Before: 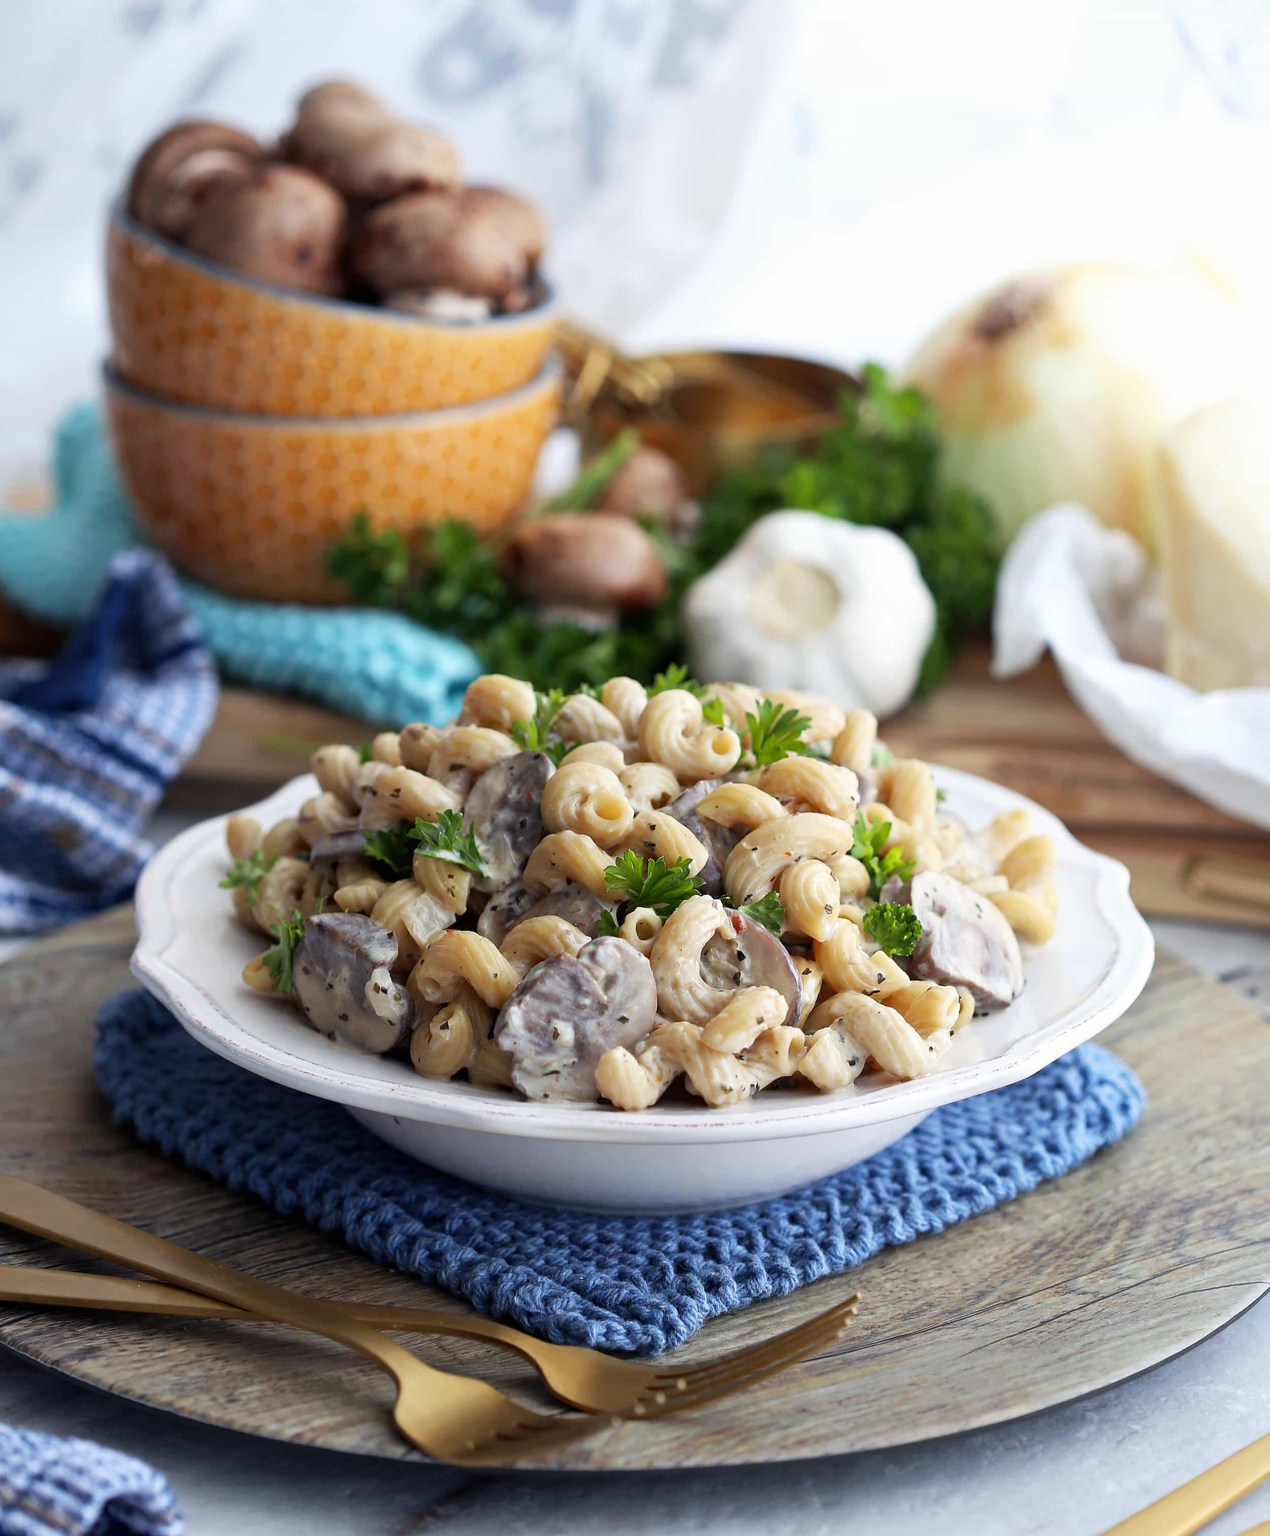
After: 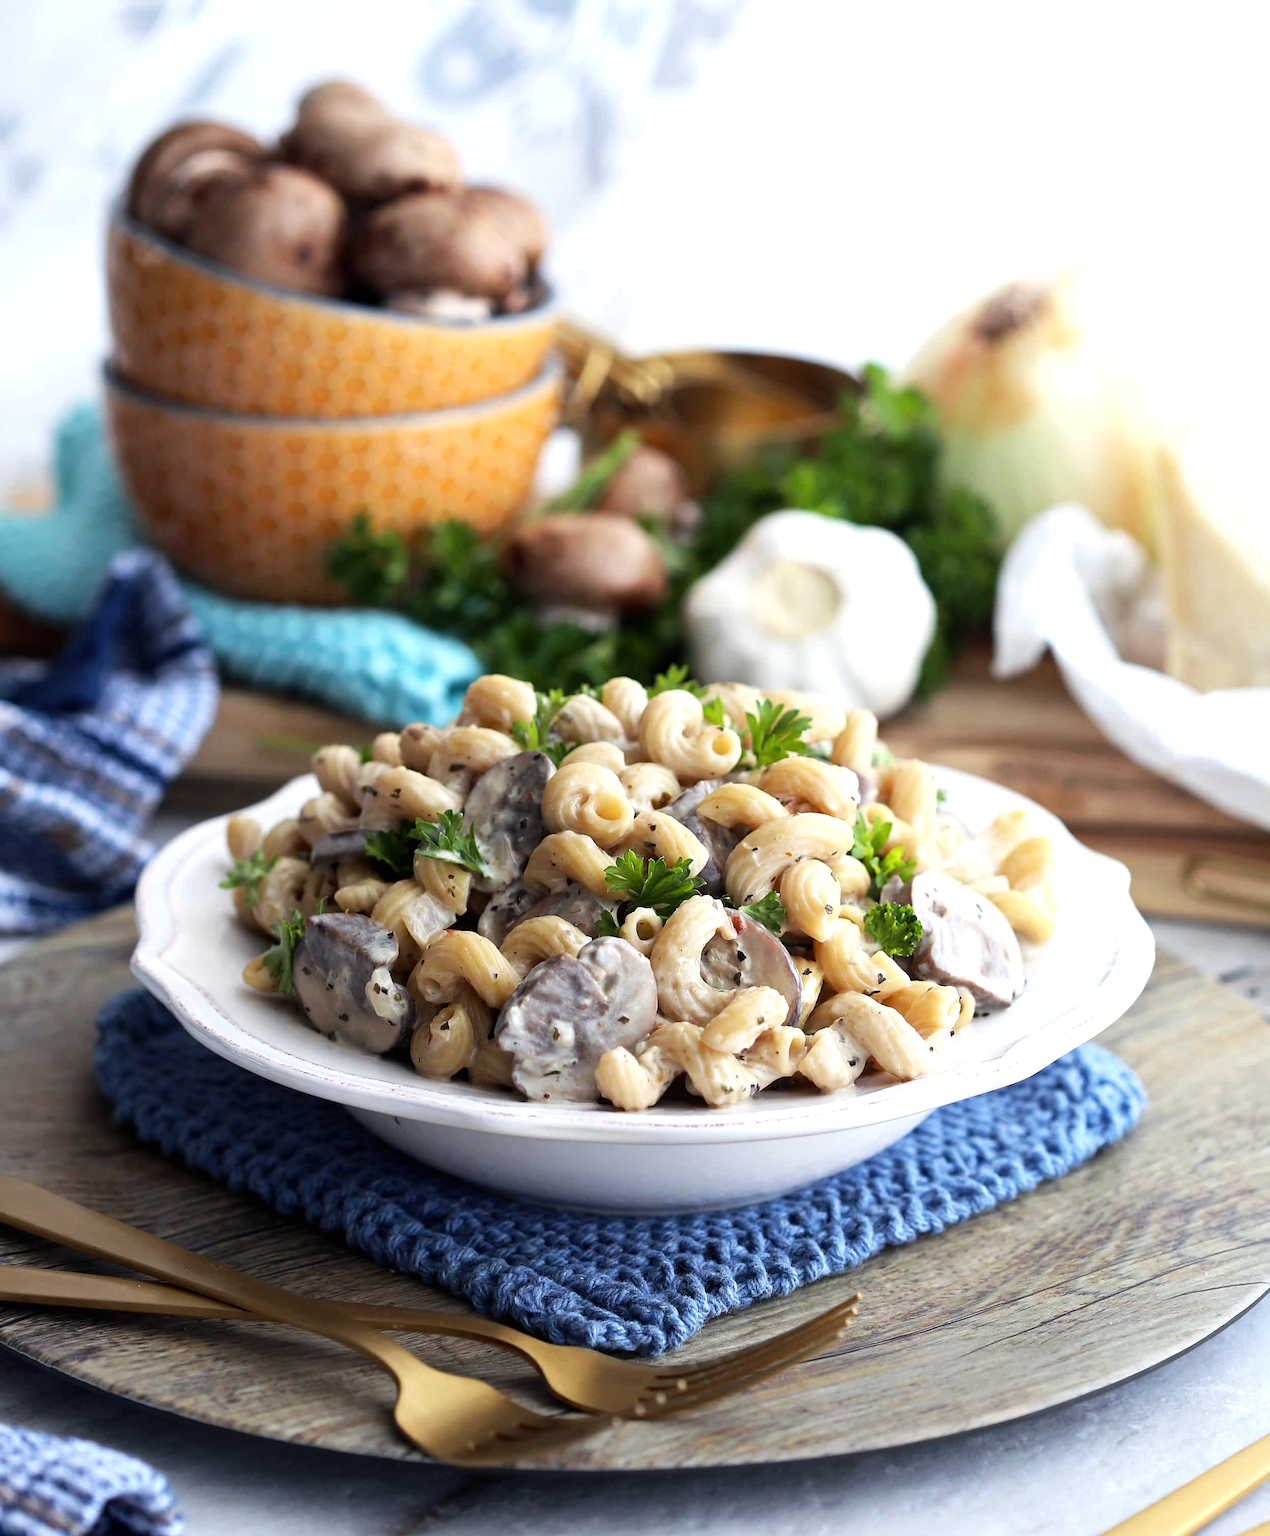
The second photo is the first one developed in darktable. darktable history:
tone equalizer: -8 EV -0.392 EV, -7 EV -0.36 EV, -6 EV -0.365 EV, -5 EV -0.213 EV, -3 EV 0.244 EV, -2 EV 0.339 EV, -1 EV 0.4 EV, +0 EV 0.427 EV, smoothing diameter 2.06%, edges refinement/feathering 16.13, mask exposure compensation -1.57 EV, filter diffusion 5
